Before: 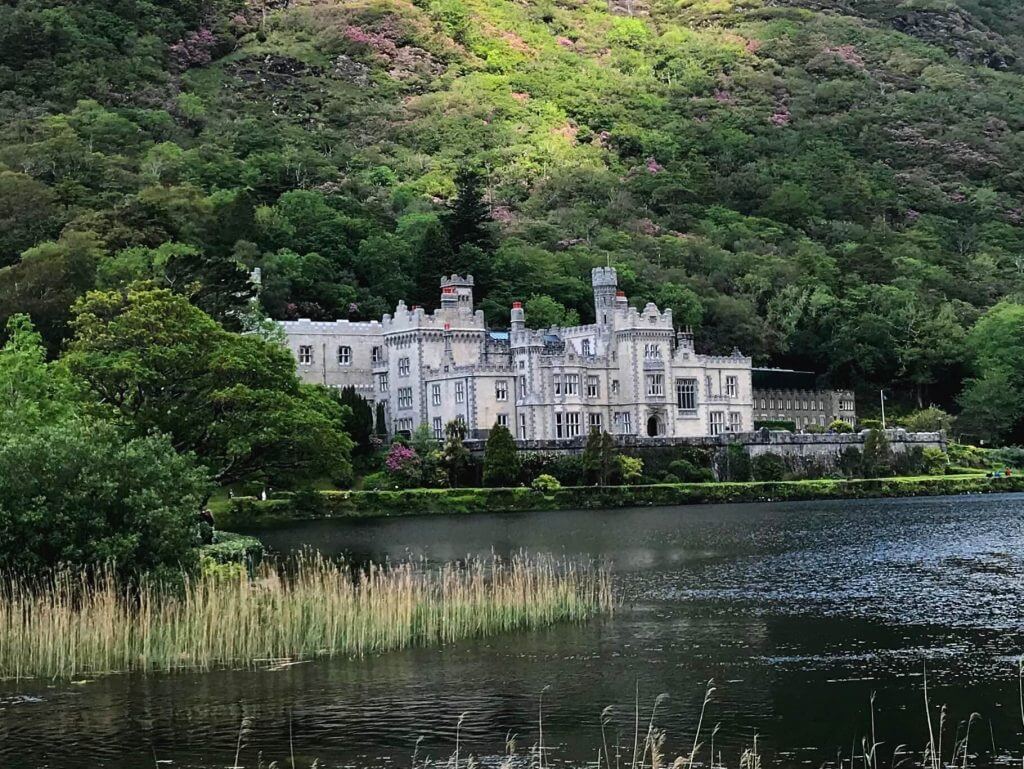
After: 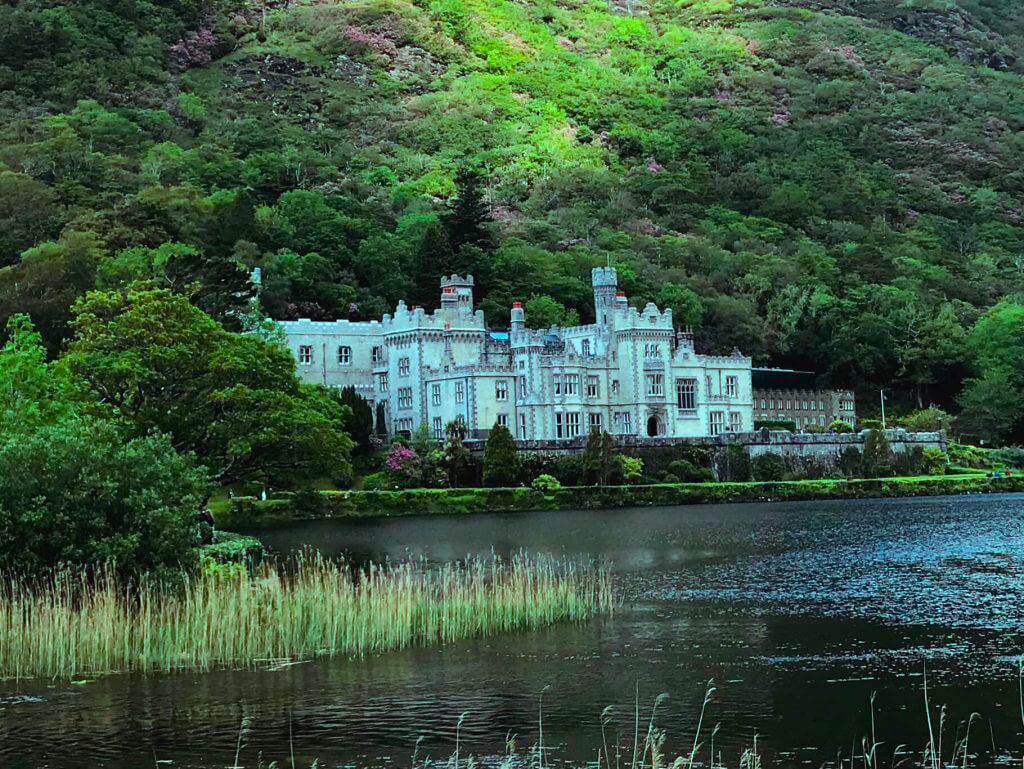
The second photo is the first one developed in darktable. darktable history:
color balance rgb: highlights gain › chroma 5.485%, highlights gain › hue 195.37°, perceptual saturation grading › global saturation 29.352%
